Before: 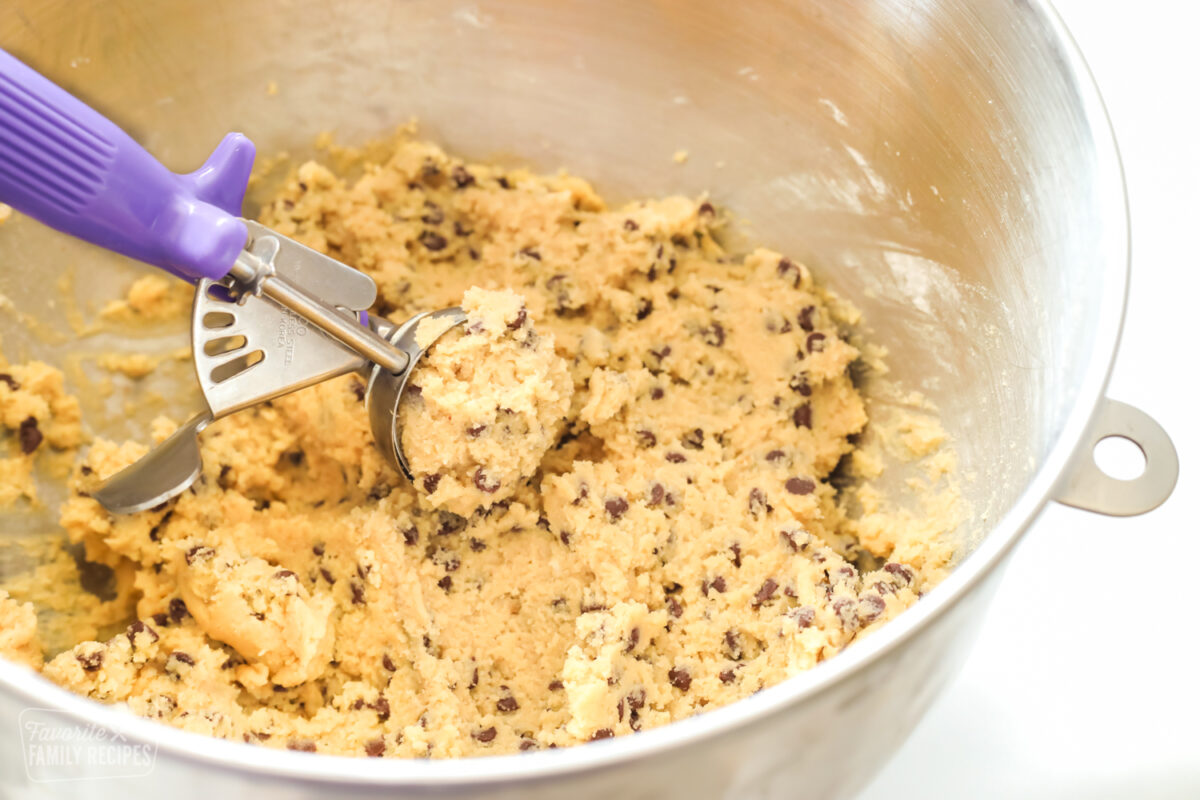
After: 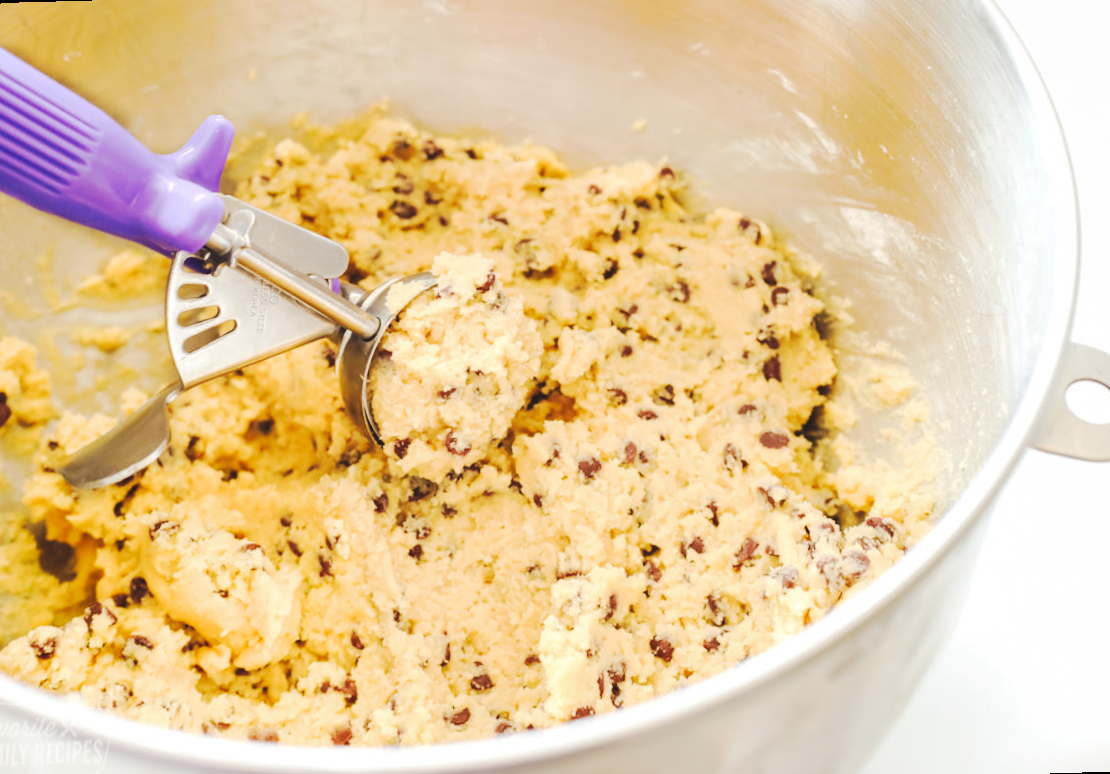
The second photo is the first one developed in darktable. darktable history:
tone curve: curves: ch0 [(0, 0) (0.003, 0.062) (0.011, 0.07) (0.025, 0.083) (0.044, 0.094) (0.069, 0.105) (0.1, 0.117) (0.136, 0.136) (0.177, 0.164) (0.224, 0.201) (0.277, 0.256) (0.335, 0.335) (0.399, 0.424) (0.468, 0.529) (0.543, 0.641) (0.623, 0.725) (0.709, 0.787) (0.801, 0.849) (0.898, 0.917) (1, 1)], preserve colors none
rotate and perspective: rotation -1.68°, lens shift (vertical) -0.146, crop left 0.049, crop right 0.912, crop top 0.032, crop bottom 0.96
